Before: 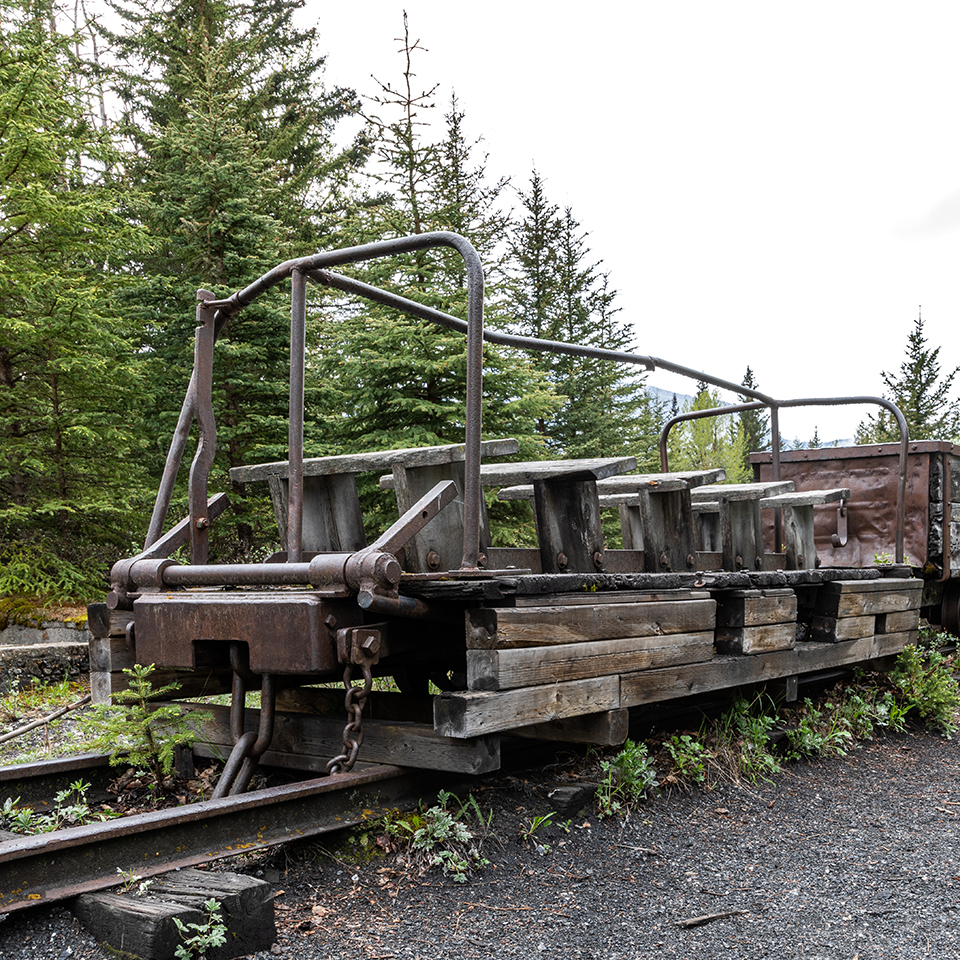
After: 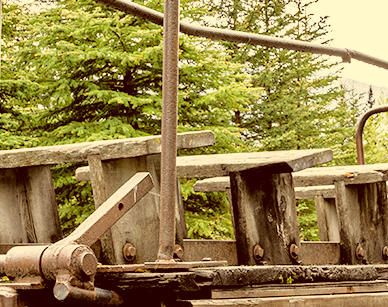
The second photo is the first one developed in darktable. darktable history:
color correction: highlights a* 1.12, highlights b* 24.26, shadows a* 15.58, shadows b* 24.26
tone equalizer: -8 EV -0.002 EV, -7 EV 0.005 EV, -6 EV -0.008 EV, -5 EV 0.007 EV, -4 EV -0.042 EV, -3 EV -0.233 EV, -2 EV -0.662 EV, -1 EV -0.983 EV, +0 EV -0.969 EV, smoothing diameter 2%, edges refinement/feathering 20, mask exposure compensation -1.57 EV, filter diffusion 5
crop: left 31.751%, top 32.172%, right 27.8%, bottom 35.83%
exposure: black level correction 0, exposure 1.975 EV, compensate exposure bias true, compensate highlight preservation false
filmic rgb: black relative exposure -5 EV, hardness 2.88, contrast 1.3, highlights saturation mix -30%
